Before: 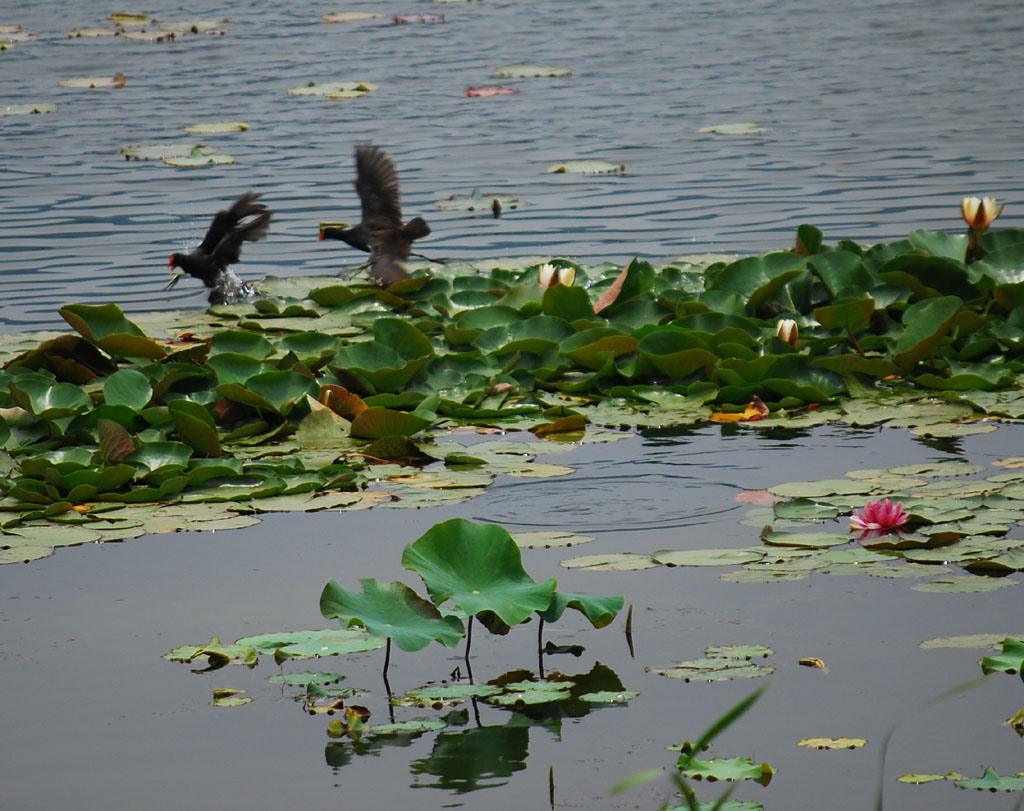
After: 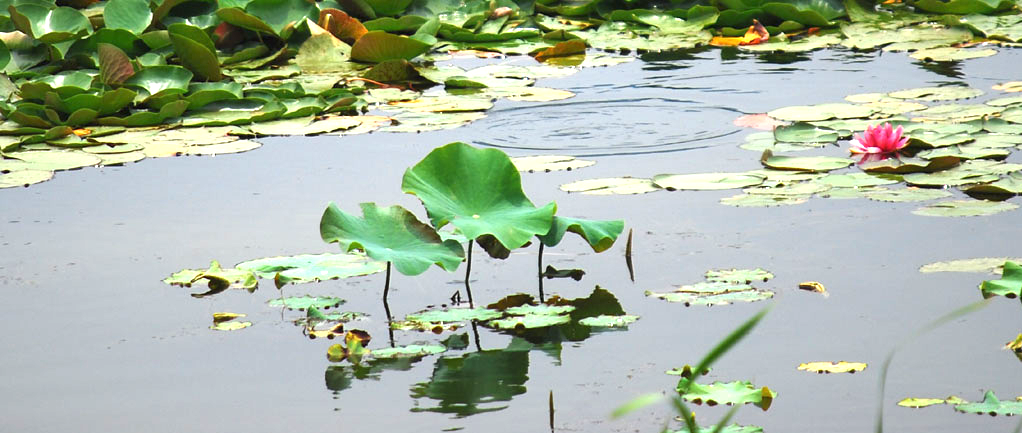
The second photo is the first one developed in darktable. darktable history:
crop and rotate: top 46.605%, right 0.122%
exposure: black level correction 0, exposure 1.477 EV, compensate highlight preservation false
